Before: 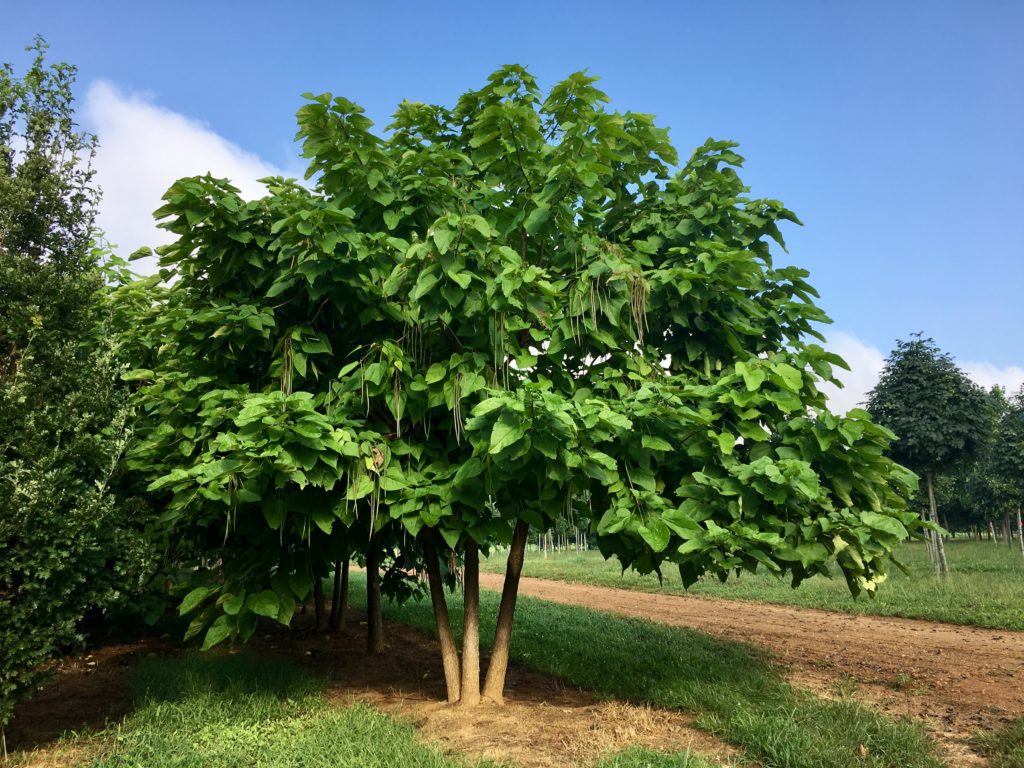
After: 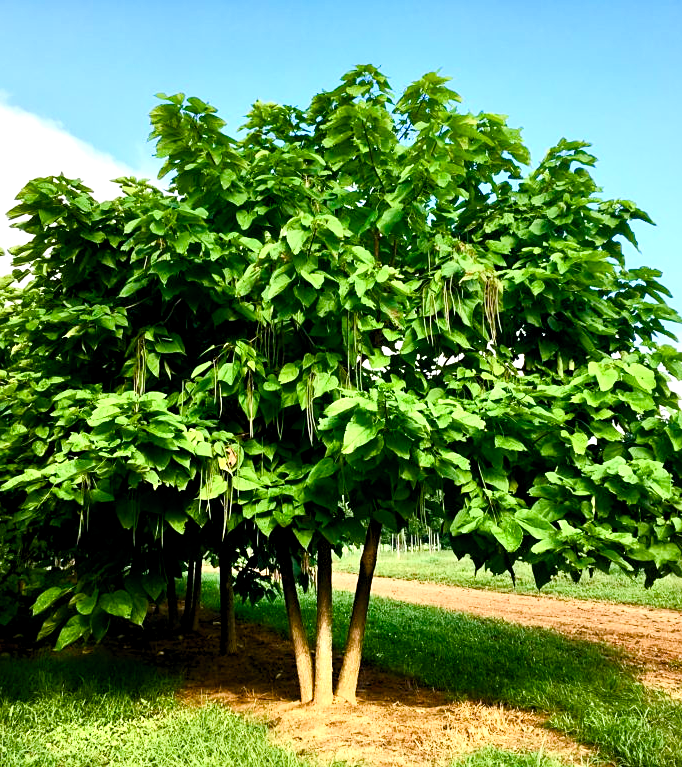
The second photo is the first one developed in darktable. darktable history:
exposure: black level correction 0.005, exposure 0.417 EV, compensate highlight preservation false
tone equalizer: on, module defaults
crop and rotate: left 14.436%, right 18.898%
sharpen: amount 0.2
color balance rgb: perceptual saturation grading › highlights -29.58%, perceptual saturation grading › mid-tones 29.47%, perceptual saturation grading › shadows 59.73%, perceptual brilliance grading › global brilliance -17.79%, perceptual brilliance grading › highlights 28.73%, global vibrance 15.44%
contrast brightness saturation: contrast 0.2, brightness 0.16, saturation 0.22
